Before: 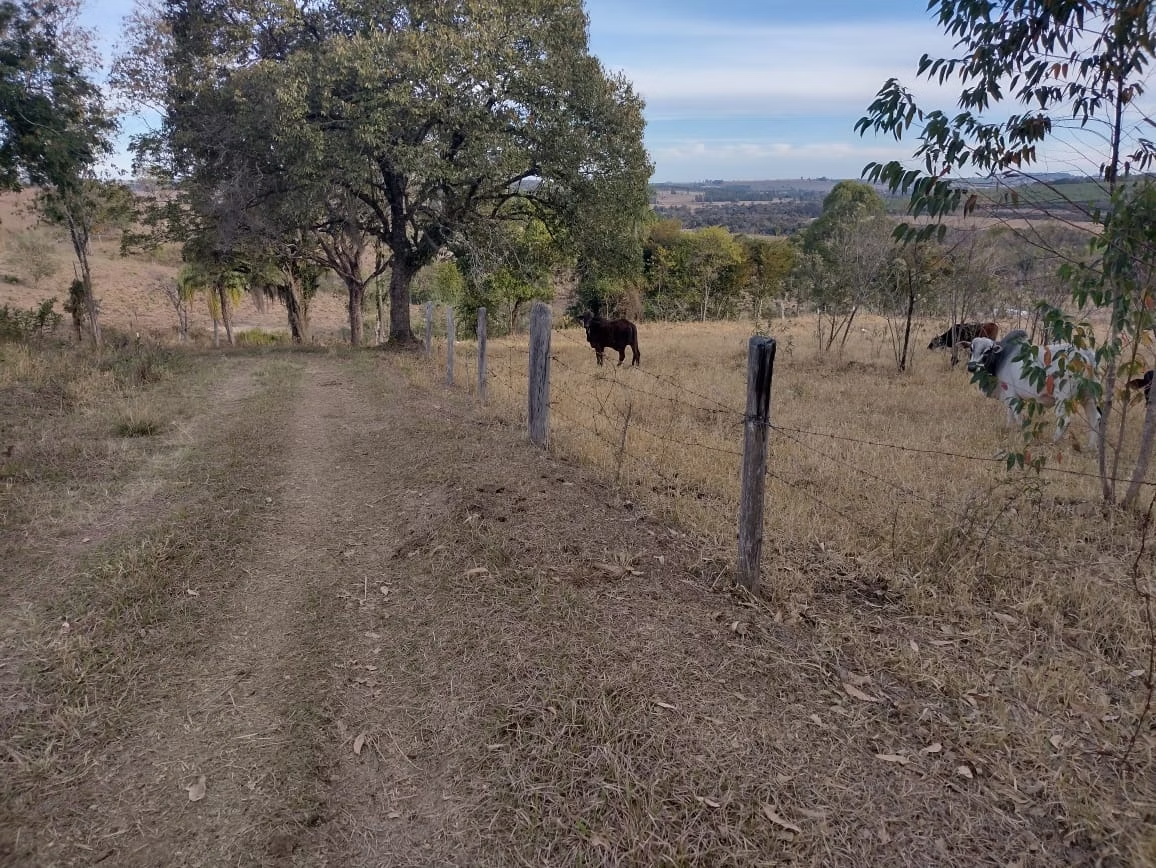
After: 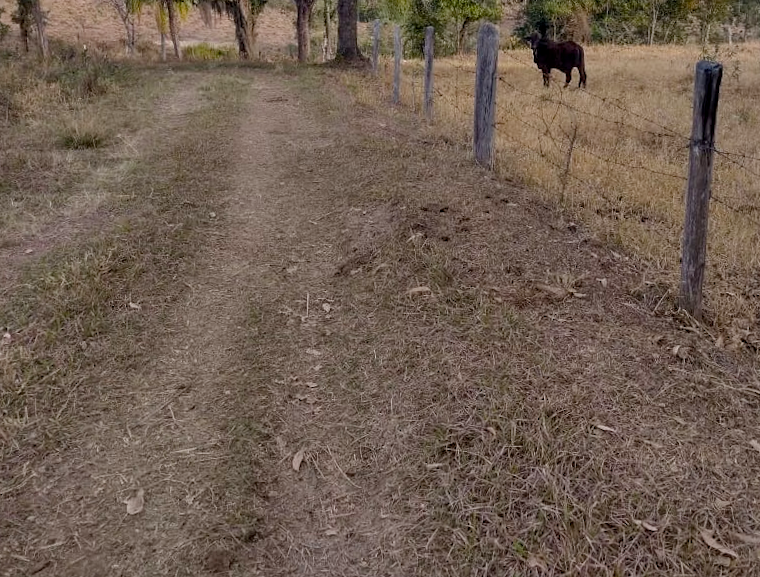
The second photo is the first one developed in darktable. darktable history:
local contrast: highlights 104%, shadows 99%, detail 119%, midtone range 0.2
color balance rgb: perceptual saturation grading › global saturation 20.512%, perceptual saturation grading › highlights -19.697%, perceptual saturation grading › shadows 29.656%
crop and rotate: angle -1.14°, left 3.579%, top 31.73%, right 28.883%
